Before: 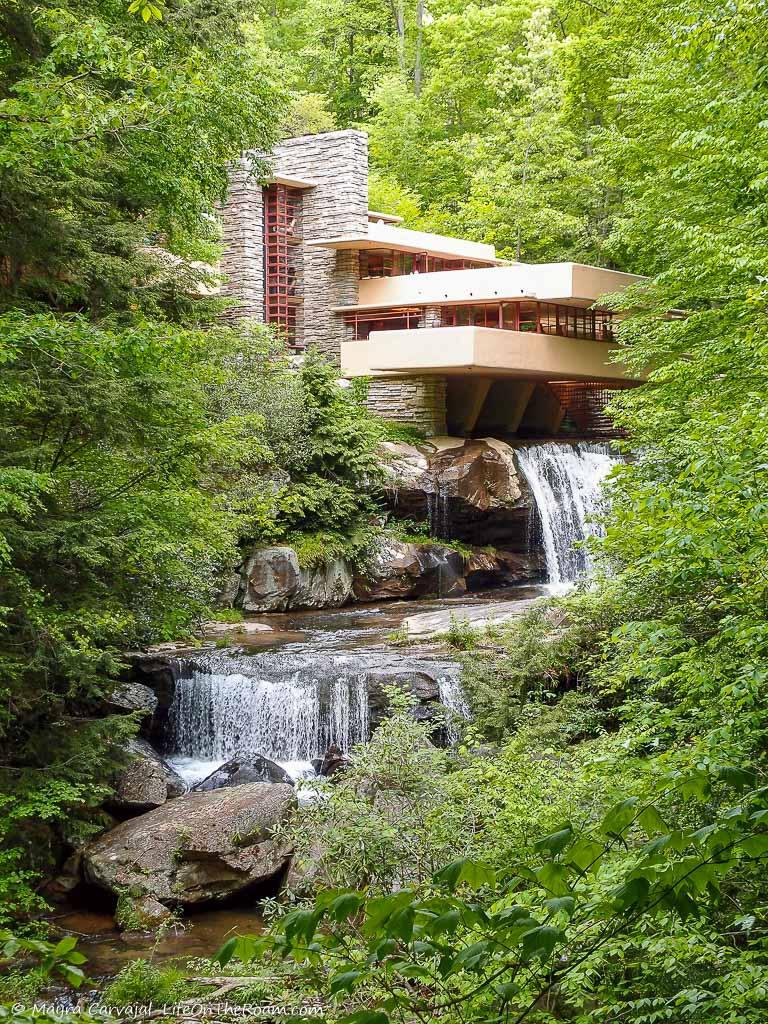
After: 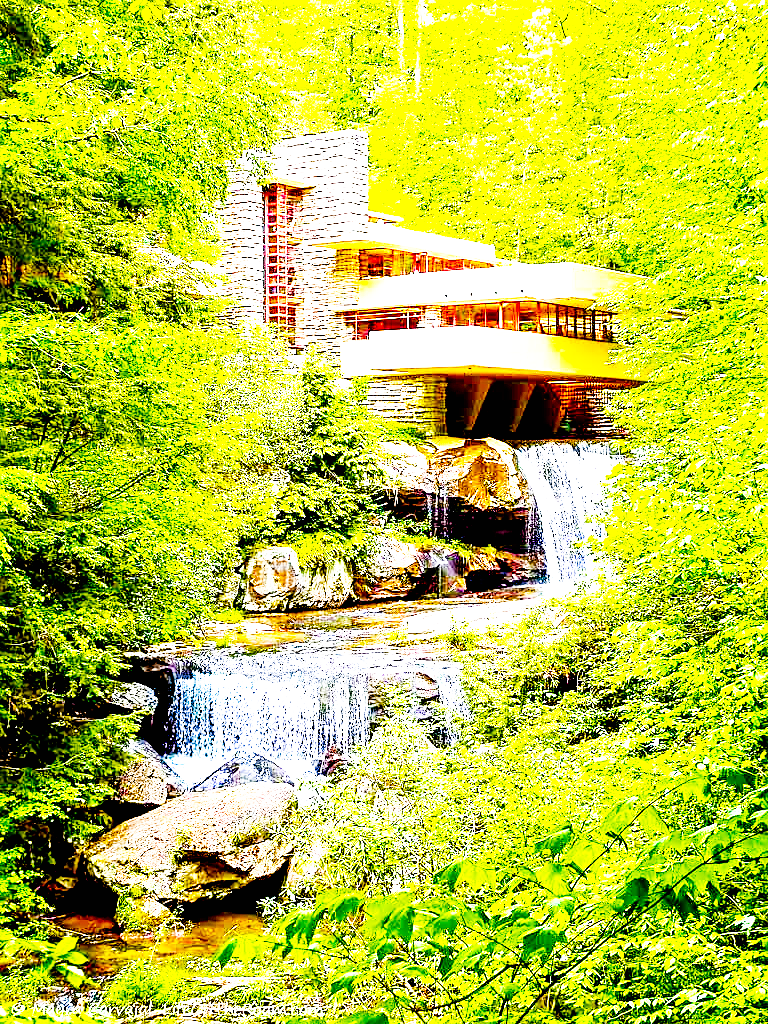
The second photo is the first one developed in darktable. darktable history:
base curve: curves: ch0 [(0, 0) (0.007, 0.004) (0.027, 0.03) (0.046, 0.07) (0.207, 0.54) (0.442, 0.872) (0.673, 0.972) (1, 1)], preserve colors none
color balance rgb: linear chroma grading › global chroma 40.076%, perceptual saturation grading › global saturation 30.181%, global vibrance 20%
exposure: black level correction 0.015, exposure 1.772 EV, compensate exposure bias true, compensate highlight preservation false
sharpen: on, module defaults
